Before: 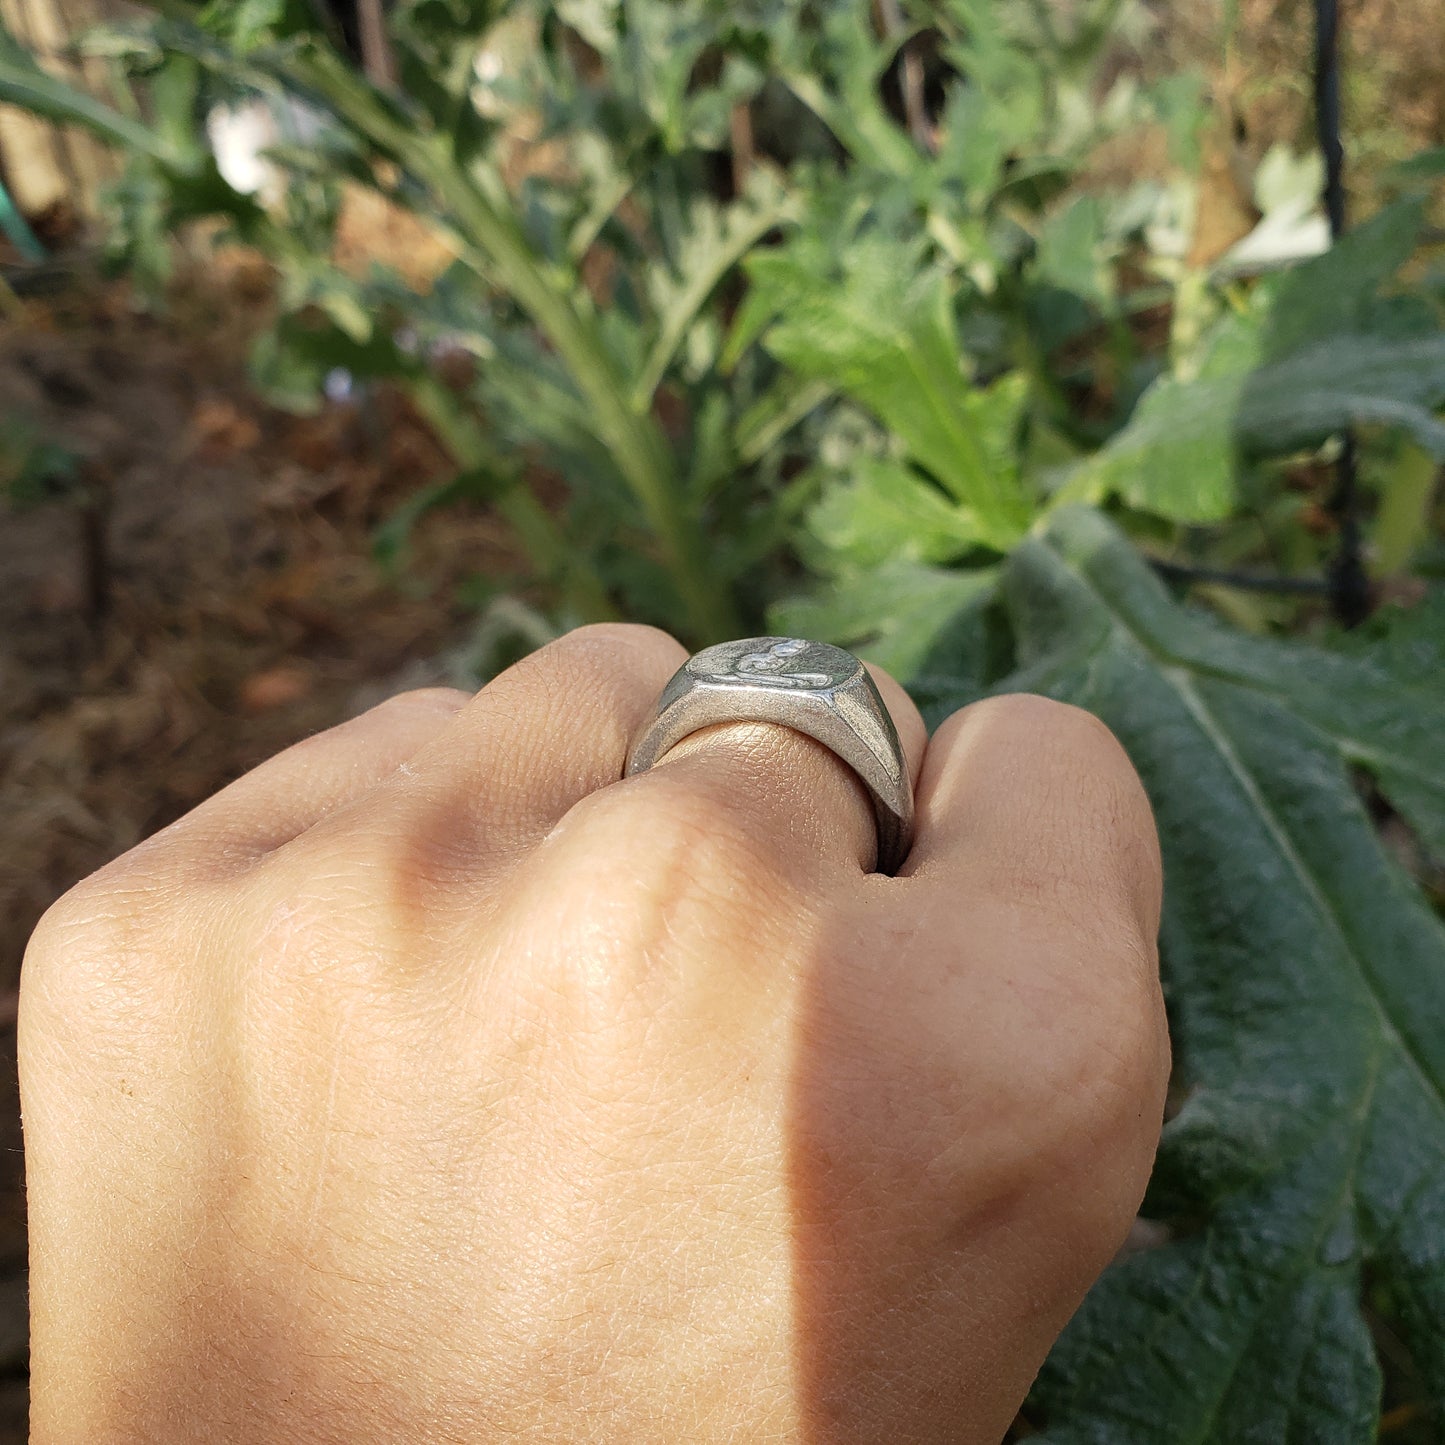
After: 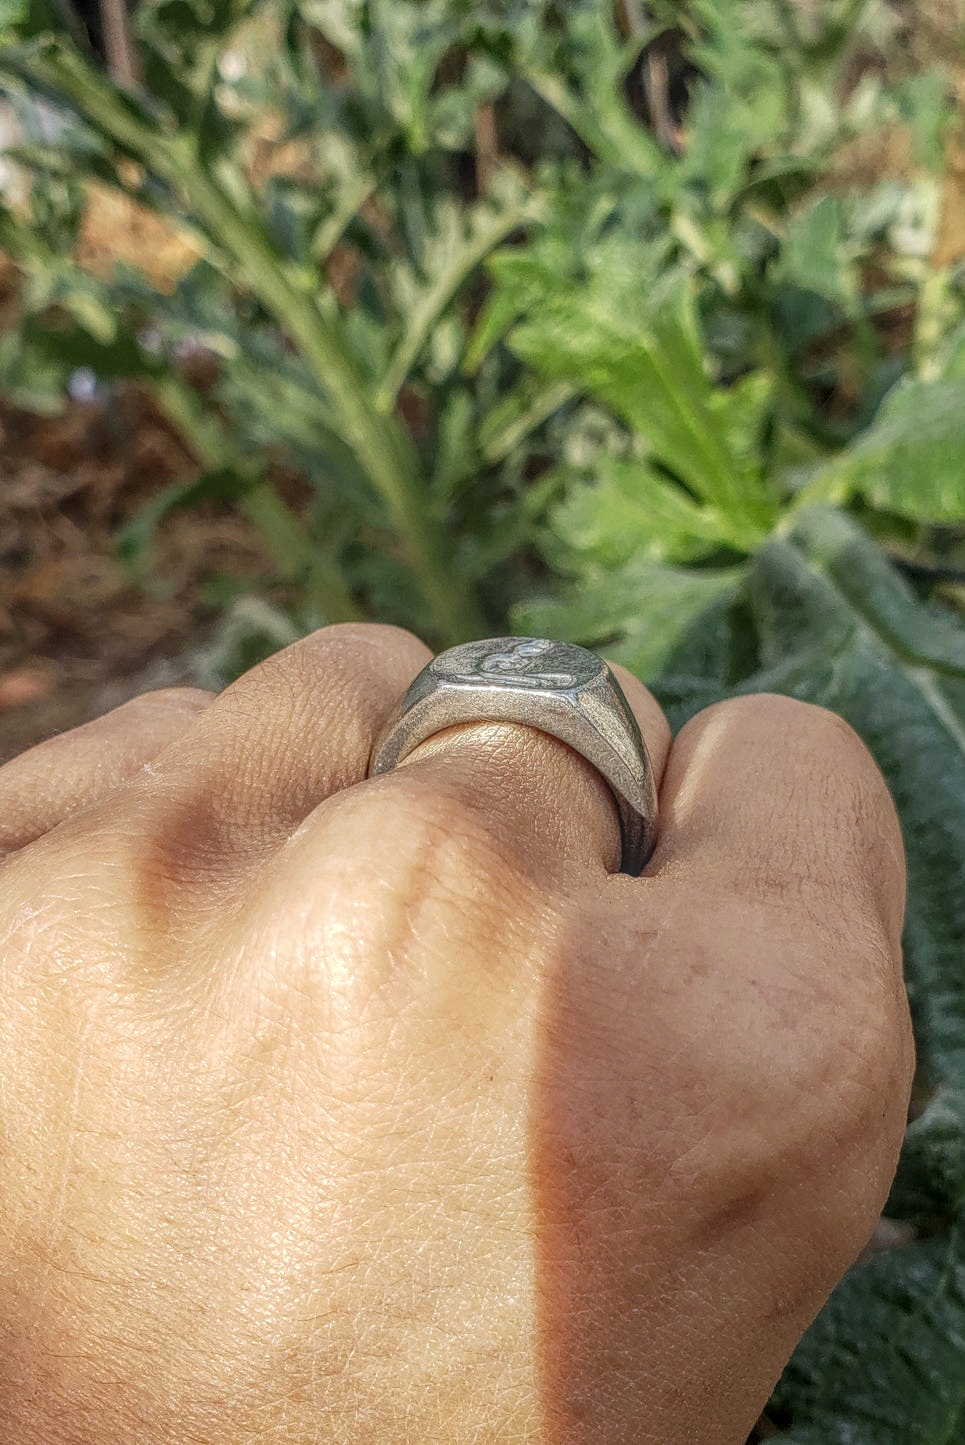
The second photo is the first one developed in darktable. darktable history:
local contrast: highlights 20%, shadows 30%, detail 200%, midtone range 0.2
crop and rotate: left 17.732%, right 15.423%
